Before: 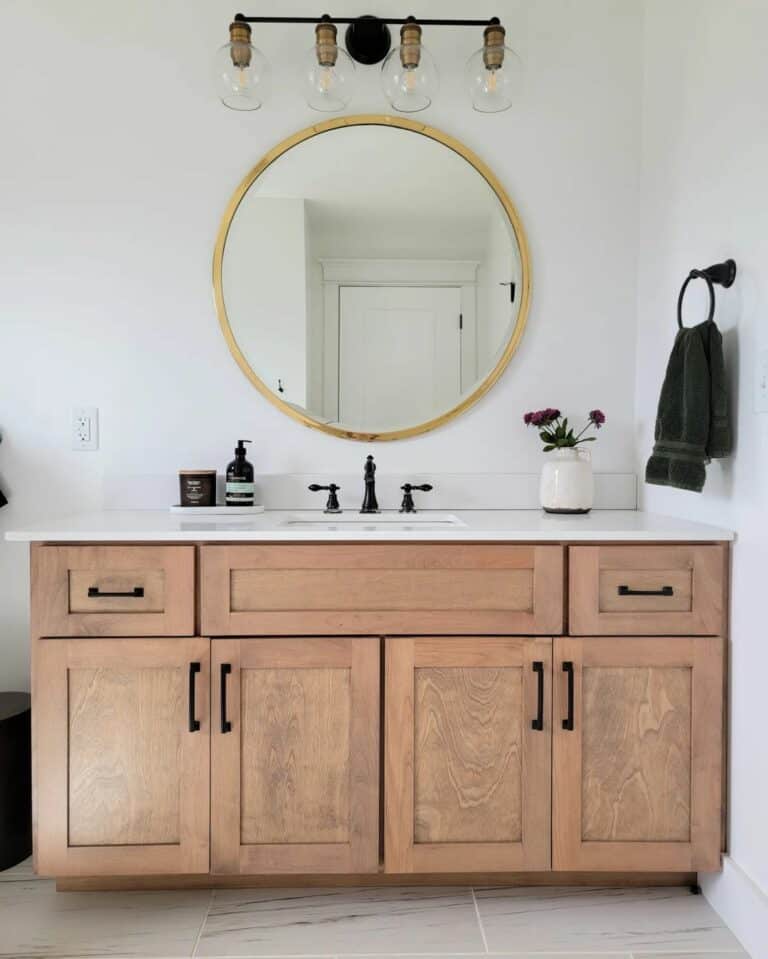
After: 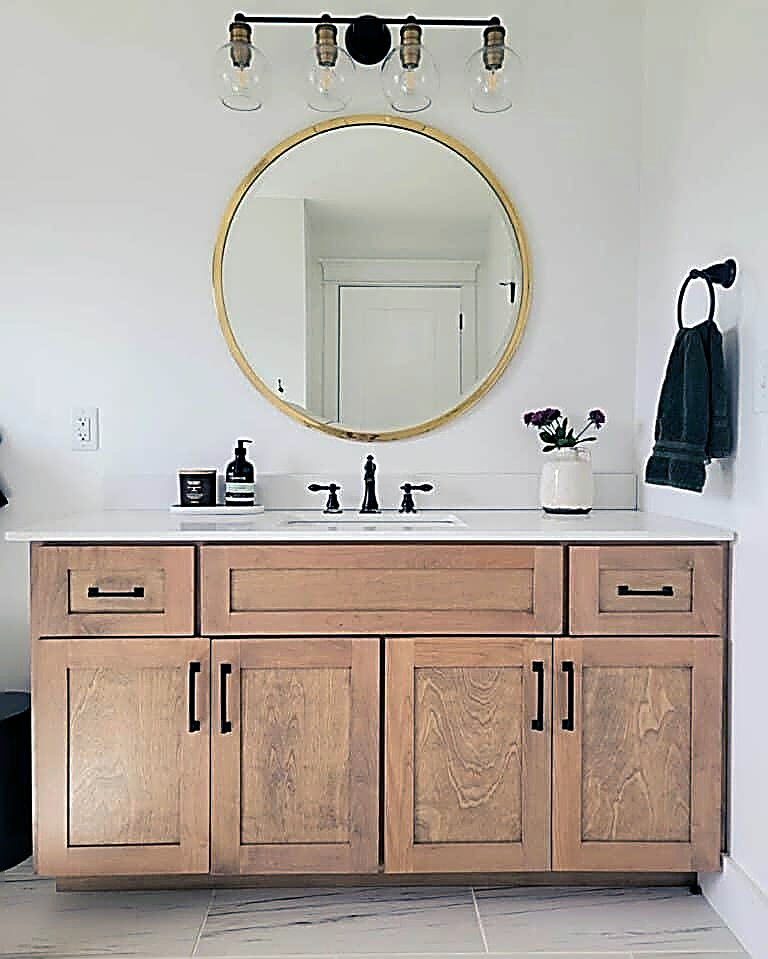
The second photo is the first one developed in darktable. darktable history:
color balance rgb: shadows lift › luminance -41.047%, shadows lift › chroma 14.259%, shadows lift › hue 258.21°, perceptual saturation grading › global saturation -0.033%
sharpen: amount 1.996
